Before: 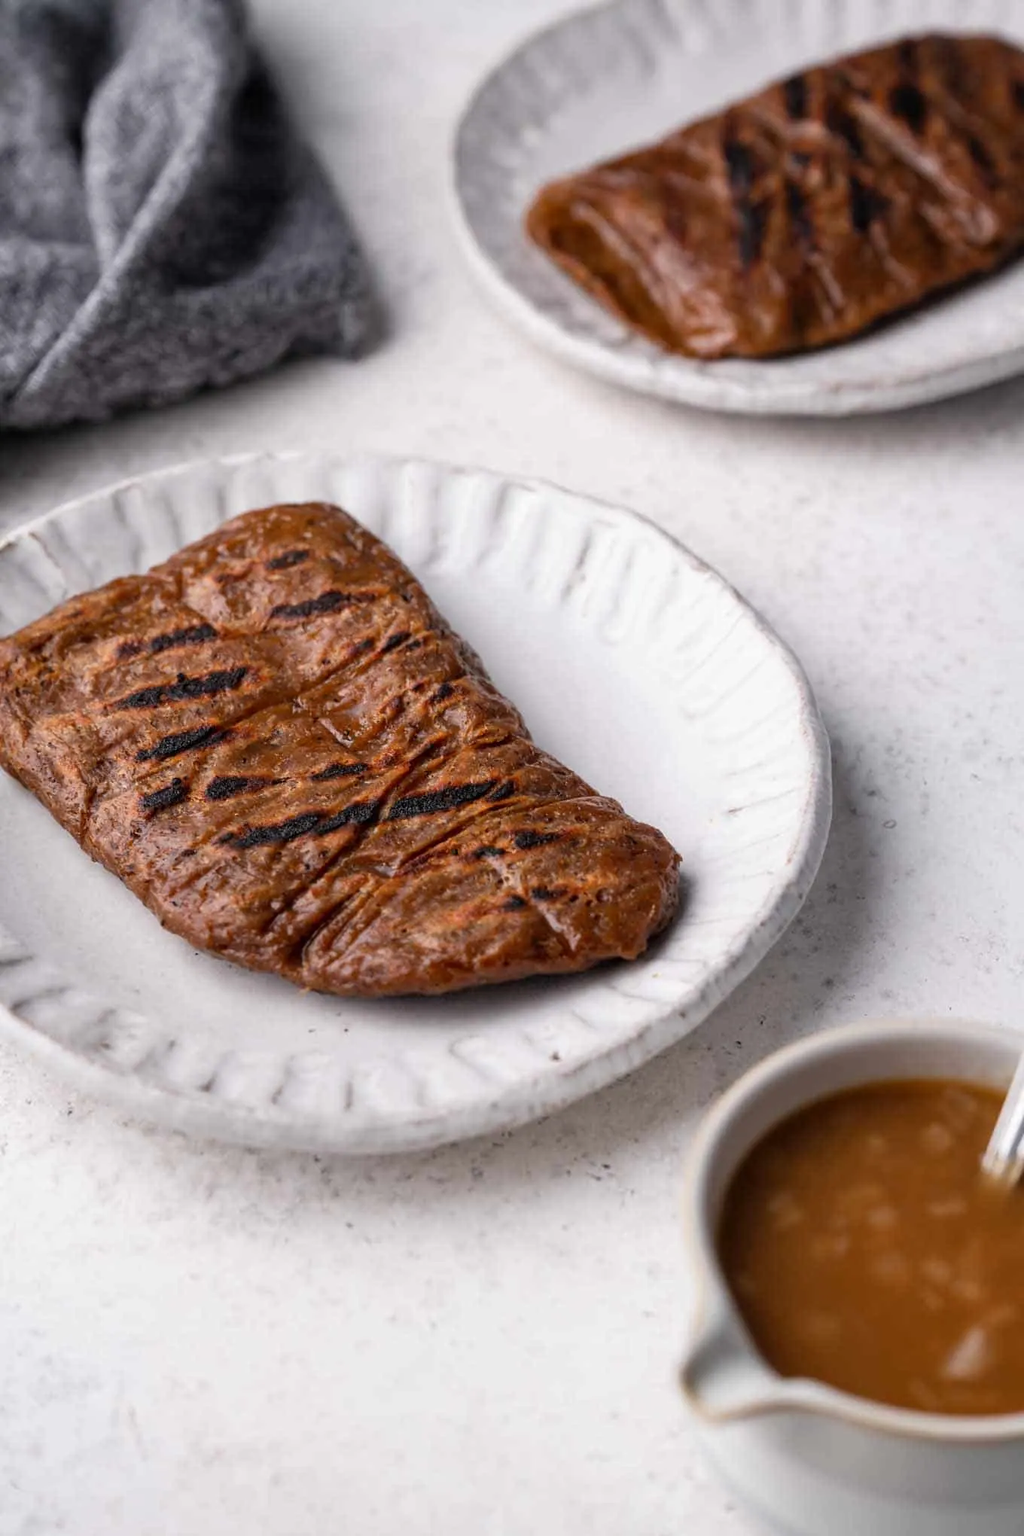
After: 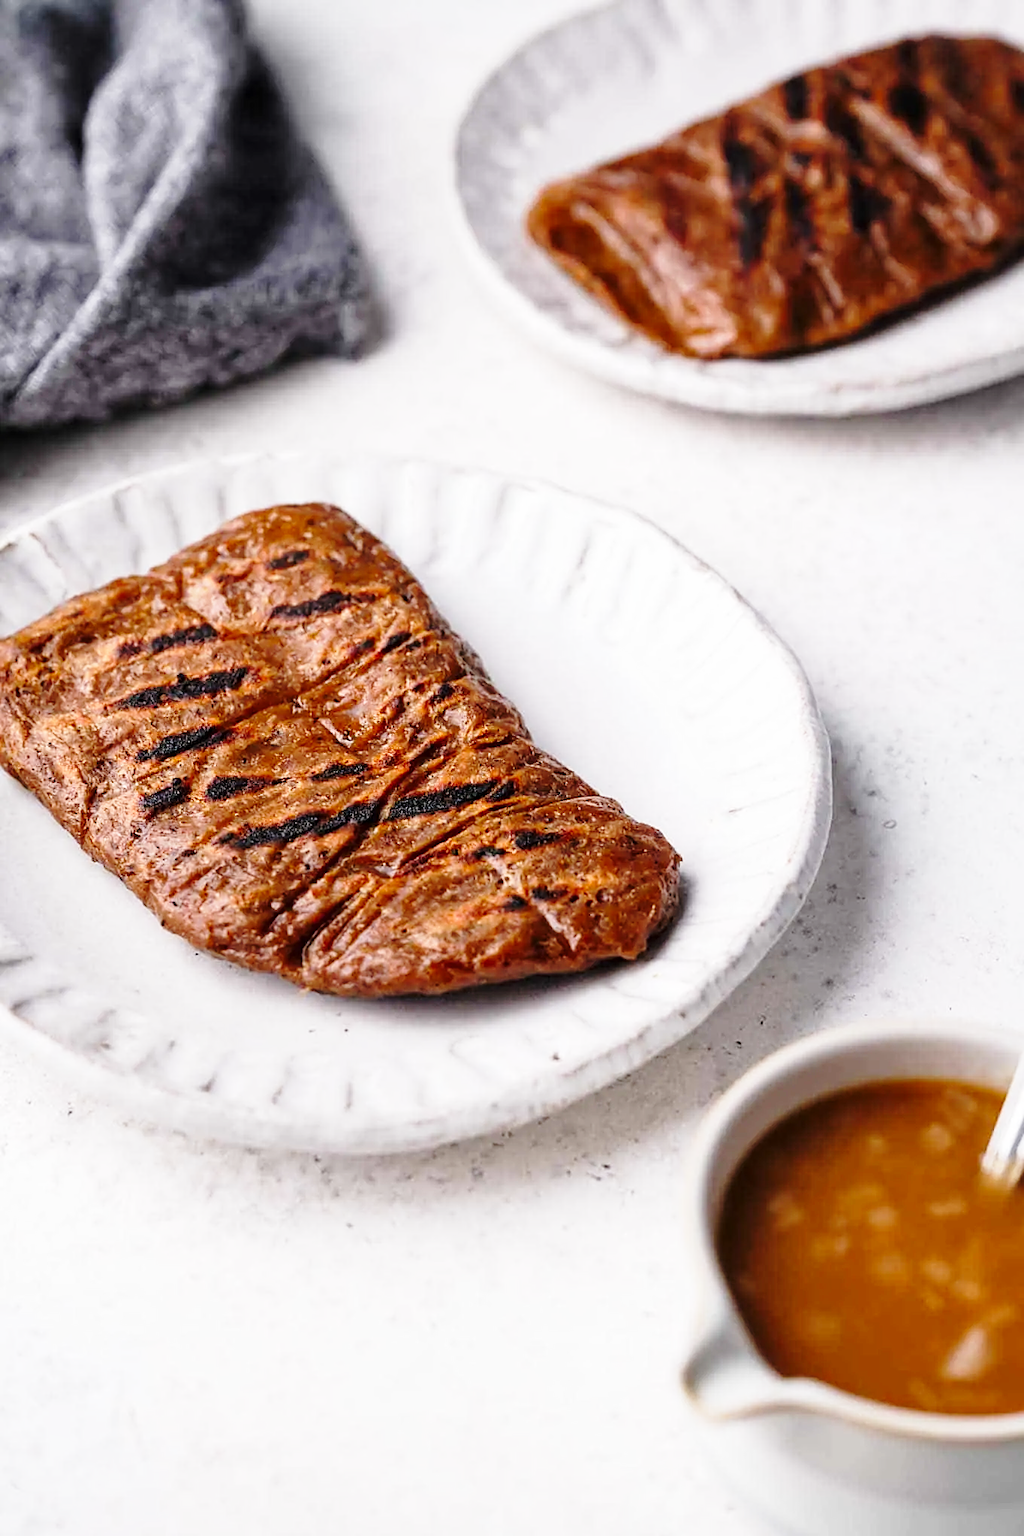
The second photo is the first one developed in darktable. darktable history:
base curve: curves: ch0 [(0, 0) (0.028, 0.03) (0.121, 0.232) (0.46, 0.748) (0.859, 0.968) (1, 1)], preserve colors none
sharpen: on, module defaults
local contrast: mode bilateral grid, contrast 15, coarseness 36, detail 105%, midtone range 0.2
